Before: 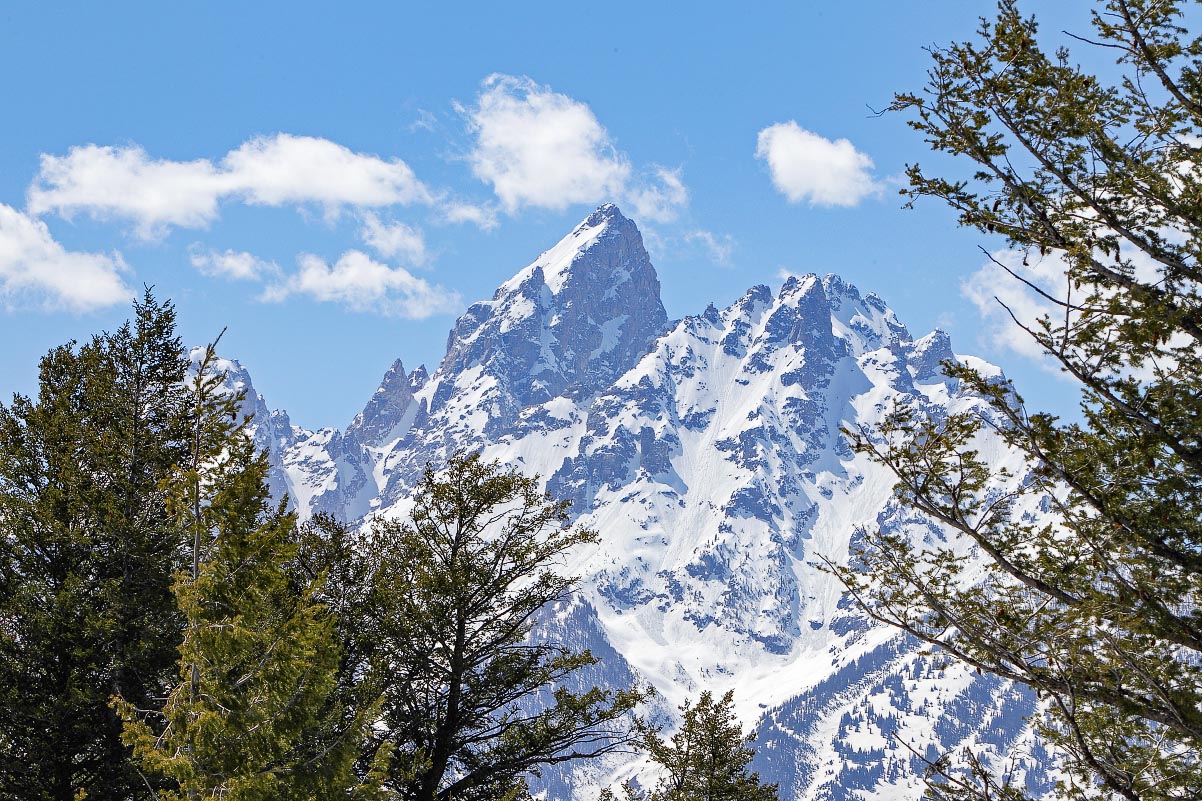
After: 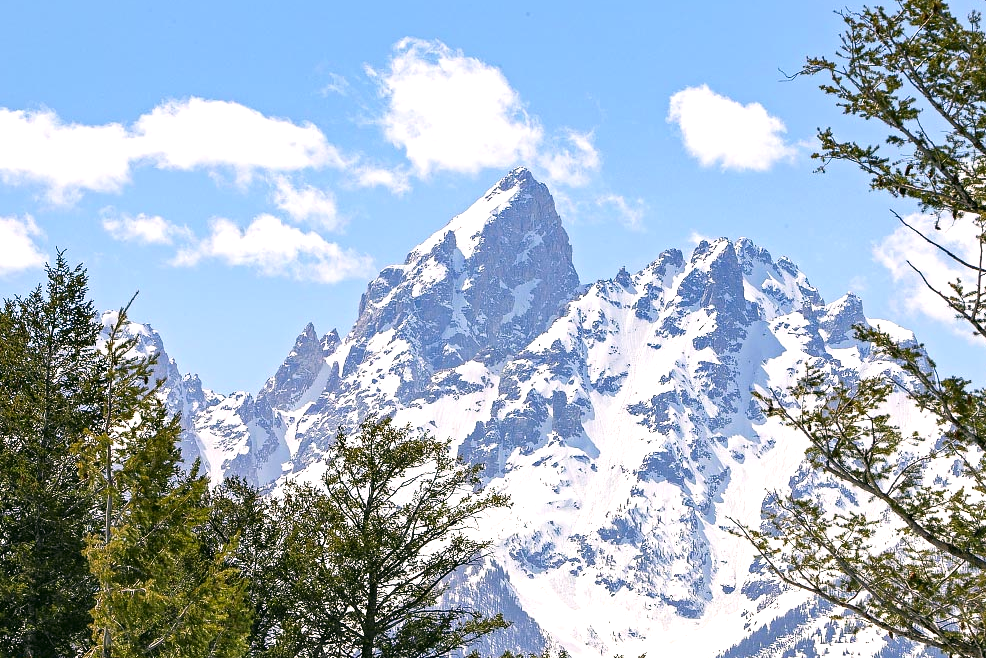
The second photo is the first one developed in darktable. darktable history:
exposure: black level correction 0, exposure 0.5 EV, compensate highlight preservation false
crop and rotate: left 7.337%, top 4.507%, right 10.583%, bottom 13.235%
color correction: highlights a* 4.61, highlights b* 4.94, shadows a* -6.95, shadows b* 4.54
